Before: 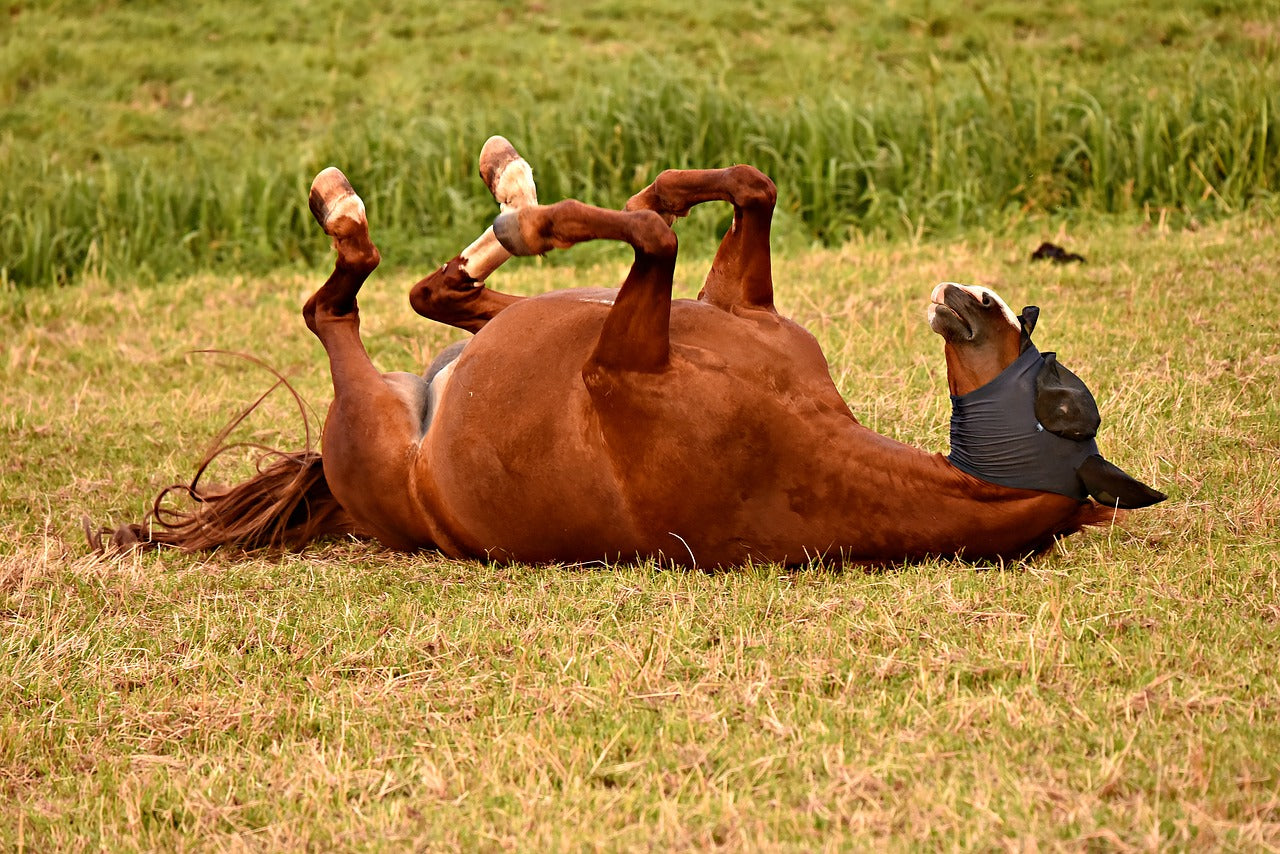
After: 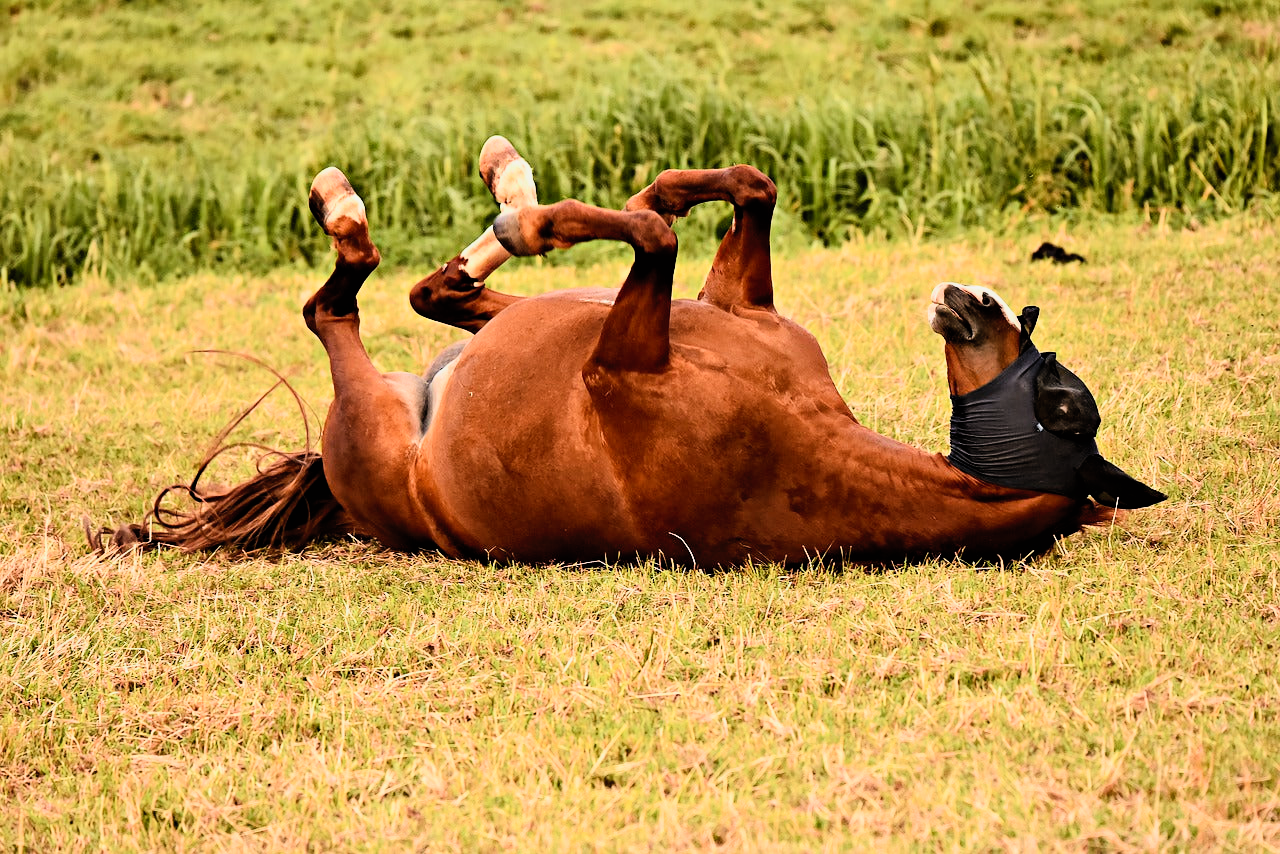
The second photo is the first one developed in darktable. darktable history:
filmic rgb: black relative exposure -4.99 EV, white relative exposure 3.97 EV, hardness 2.88, contrast 1.403
contrast brightness saturation: contrast 0.195, brightness 0.148, saturation 0.139
